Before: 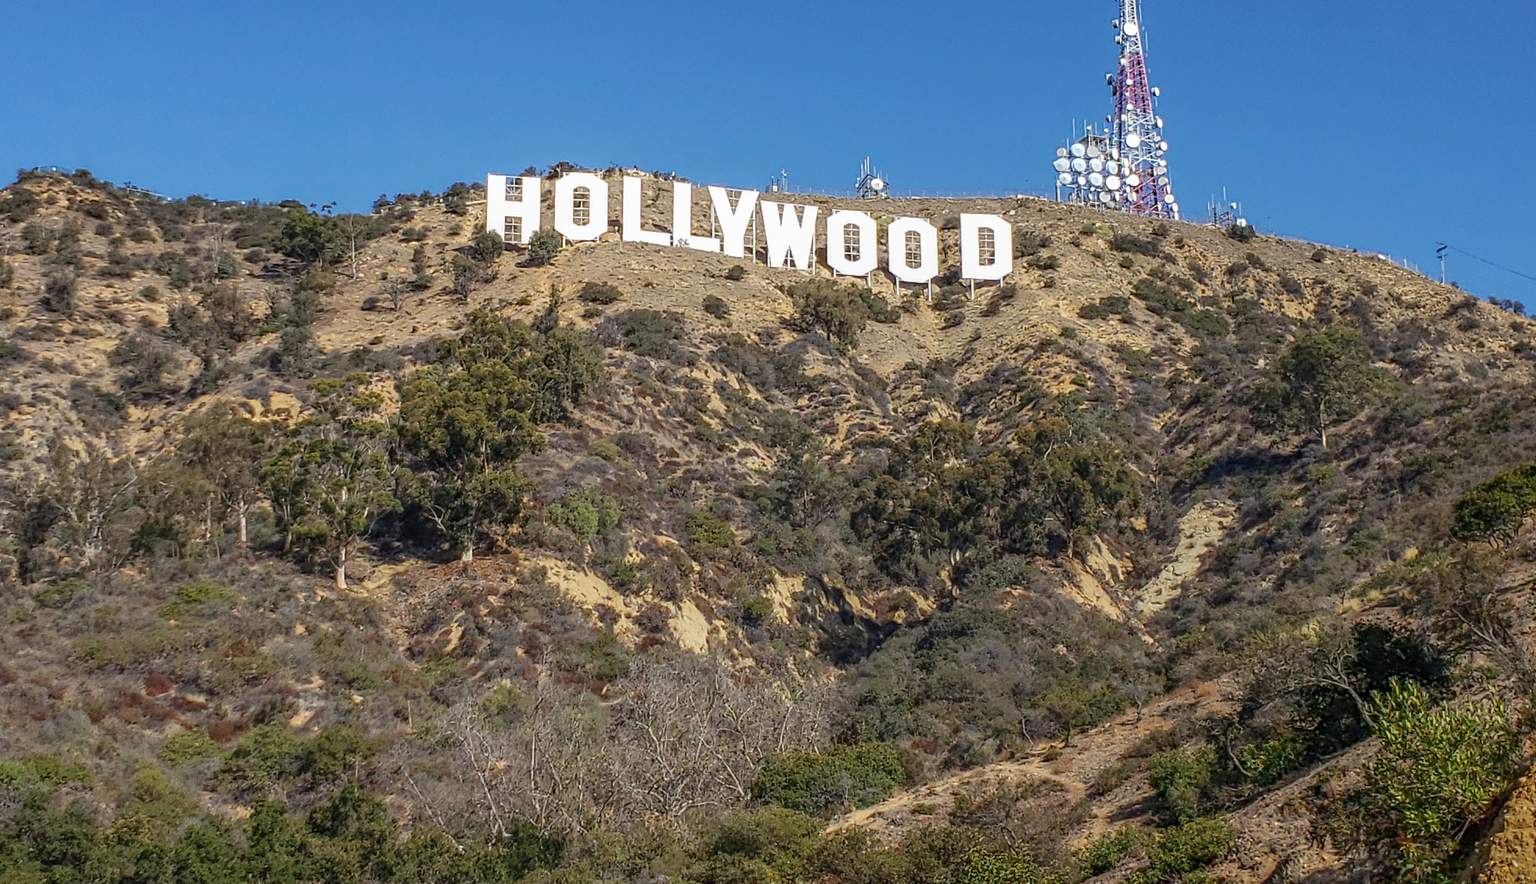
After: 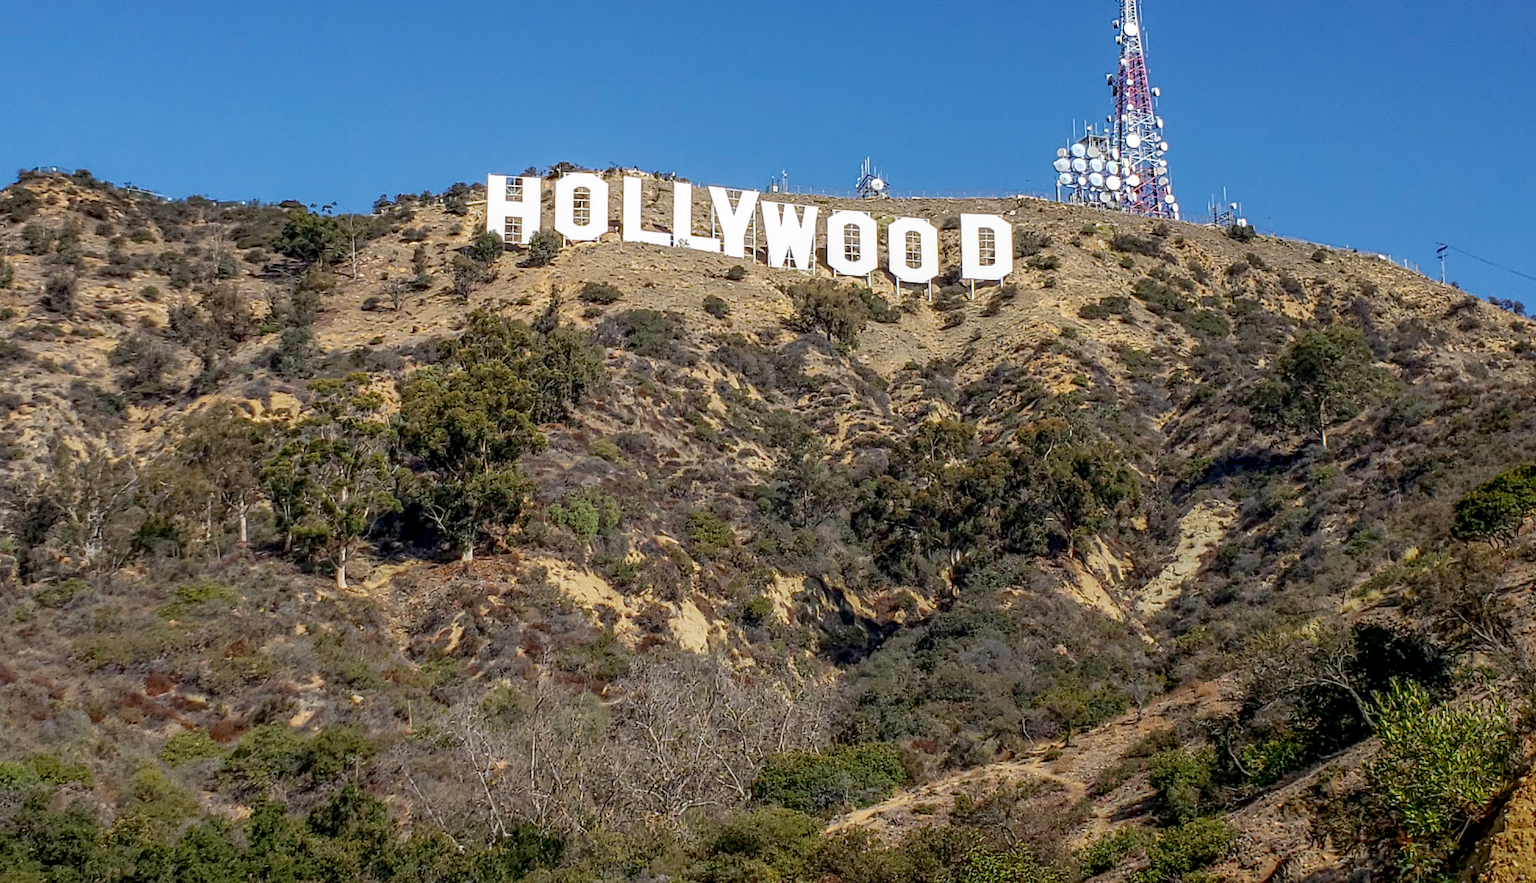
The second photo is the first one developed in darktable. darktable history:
rgb levels: preserve colors max RGB
exposure: black level correction 0.009, exposure 0.014 EV, compensate highlight preservation false
